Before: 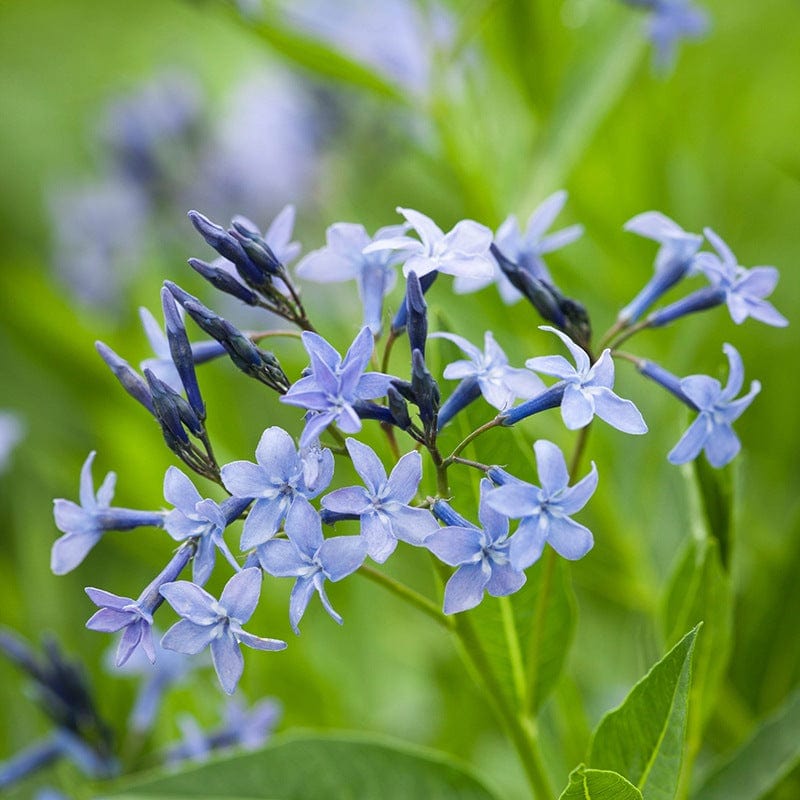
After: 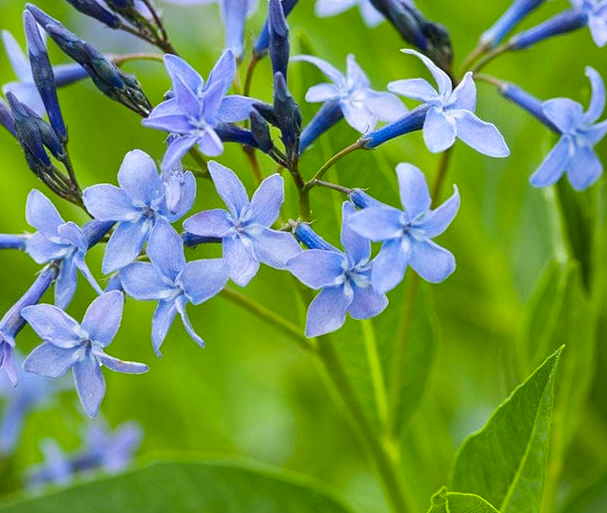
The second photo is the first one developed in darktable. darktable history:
crop and rotate: left 17.258%, top 34.731%, right 6.782%, bottom 1.034%
color balance rgb: perceptual saturation grading › global saturation -0.068%, global vibrance 43.527%
